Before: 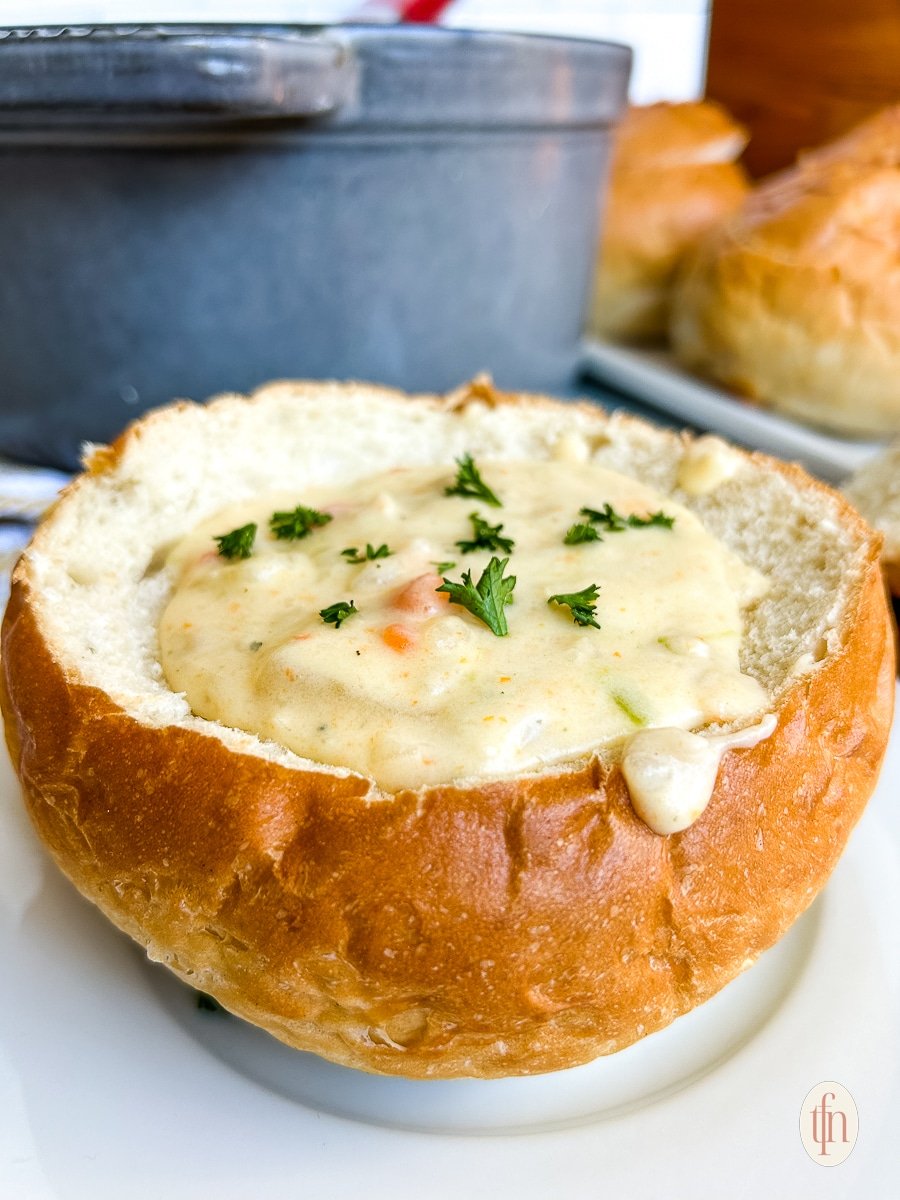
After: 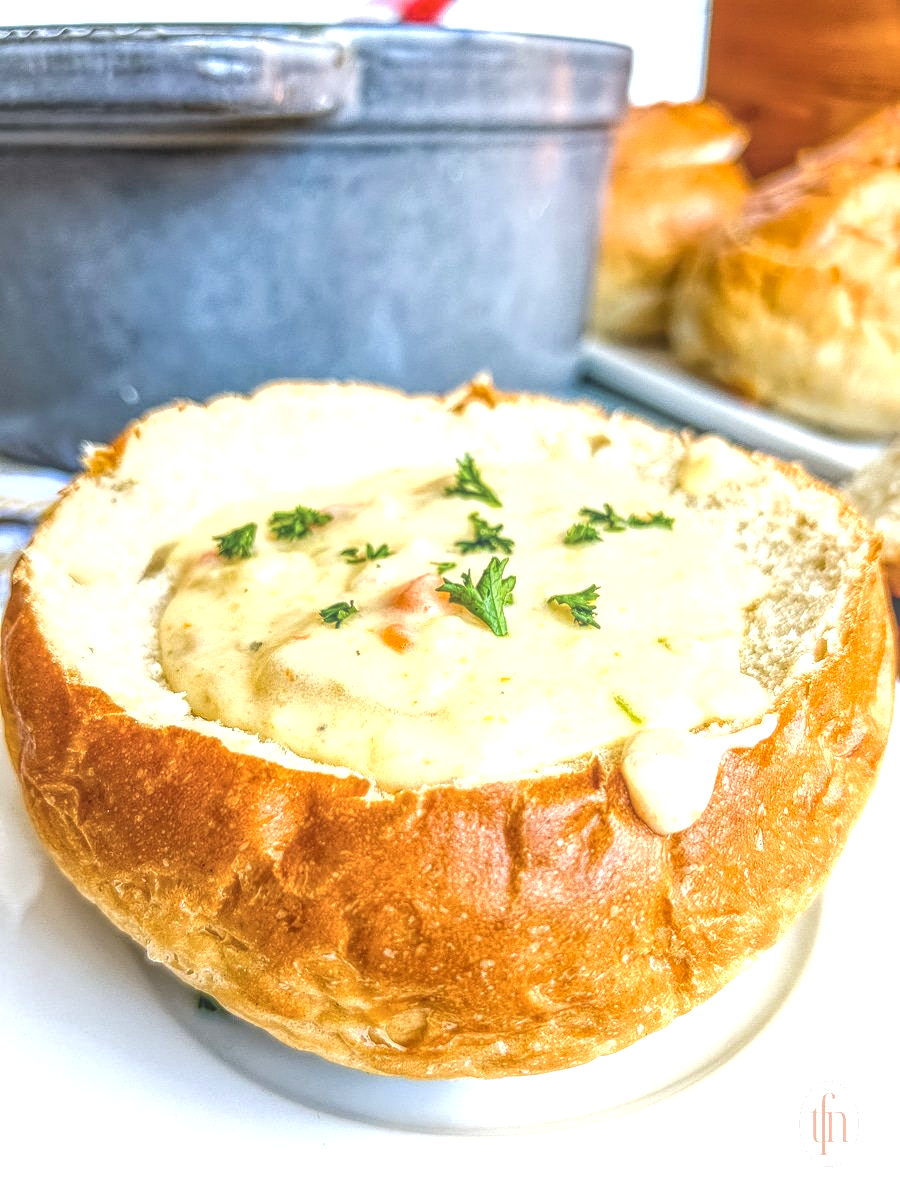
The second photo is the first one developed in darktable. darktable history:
local contrast: highlights 20%, shadows 30%, detail 200%, midtone range 0.2
exposure: exposure 0.657 EV, compensate highlight preservation false
